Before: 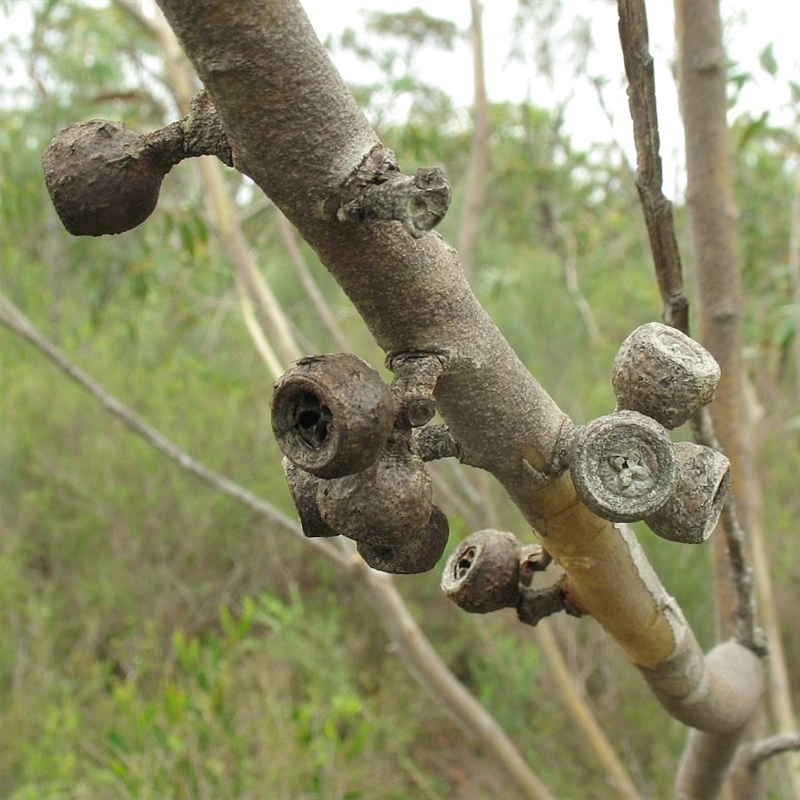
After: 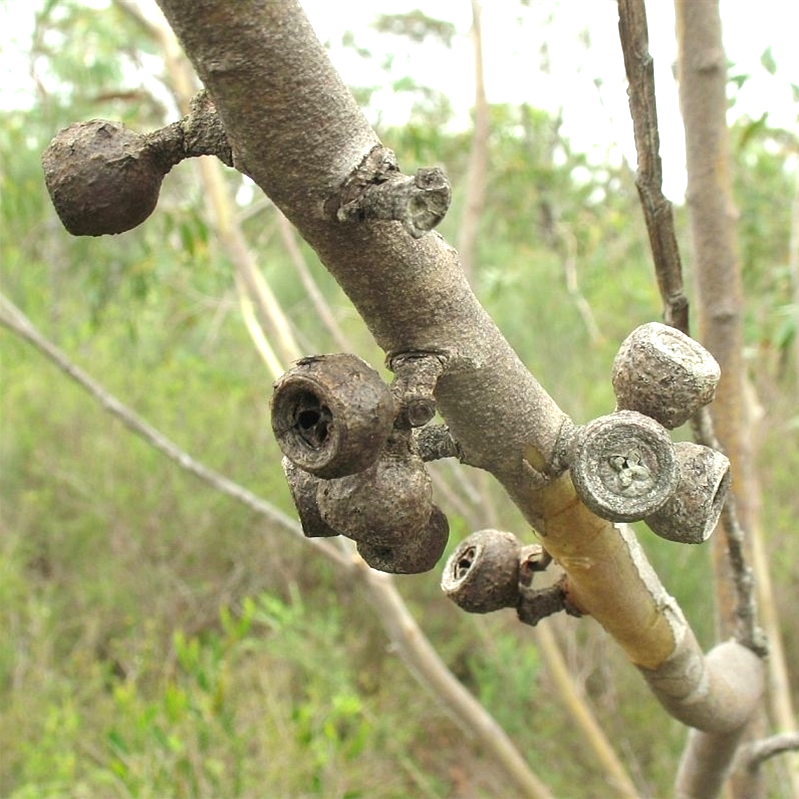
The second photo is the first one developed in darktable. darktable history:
tone equalizer: on, module defaults
exposure: exposure 0.6 EV, compensate highlight preservation false
